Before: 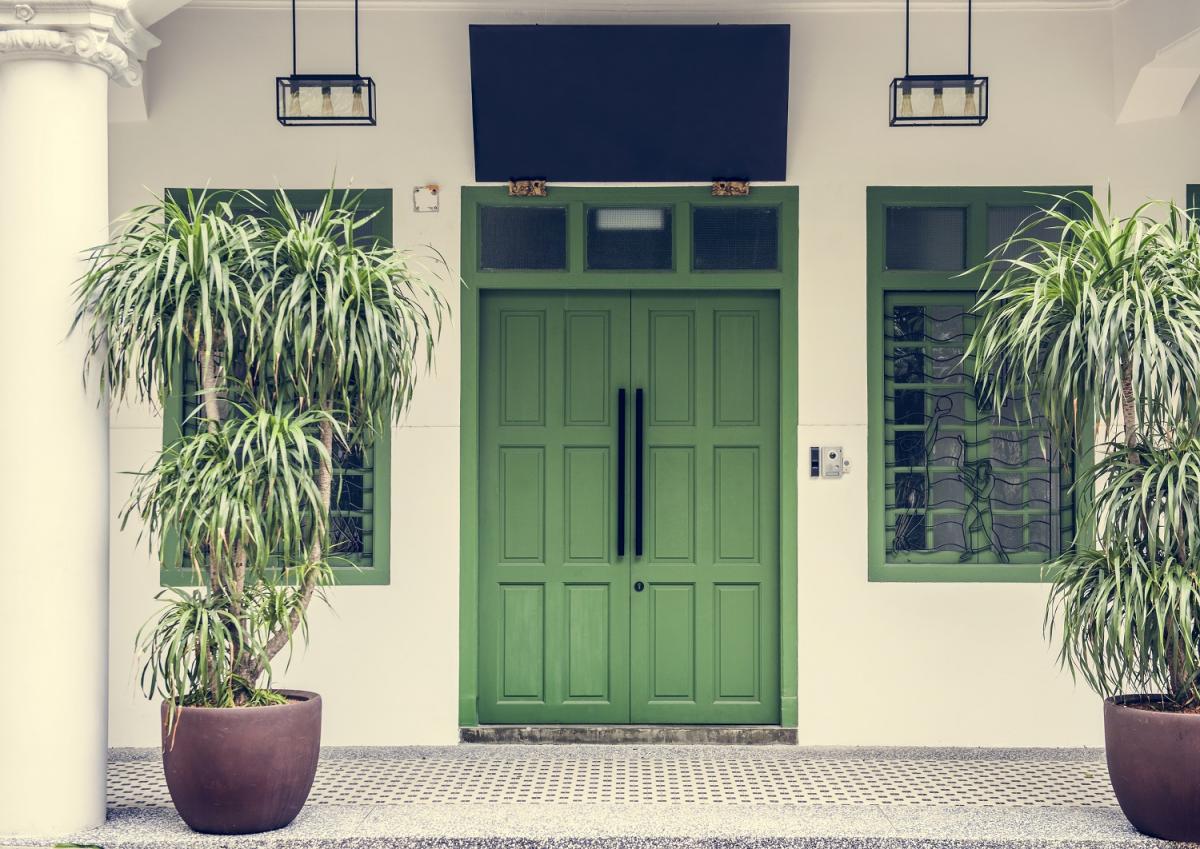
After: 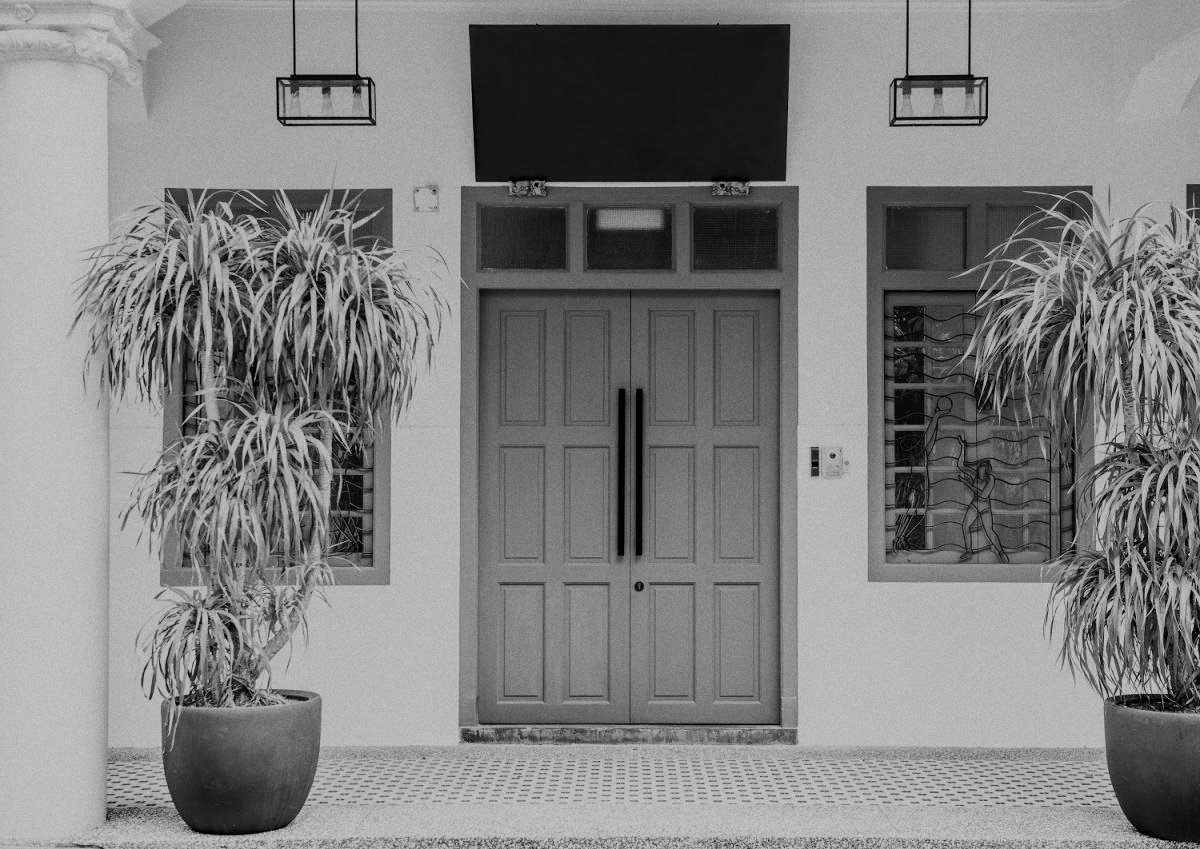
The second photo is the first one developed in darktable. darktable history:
color balance rgb: perceptual saturation grading › global saturation 20%, perceptual saturation grading › highlights -25%, perceptual saturation grading › shadows 25%
grain: coarseness 0.09 ISO
monochrome: a 14.95, b -89.96
filmic rgb: black relative exposure -6.98 EV, white relative exposure 5.63 EV, hardness 2.86
